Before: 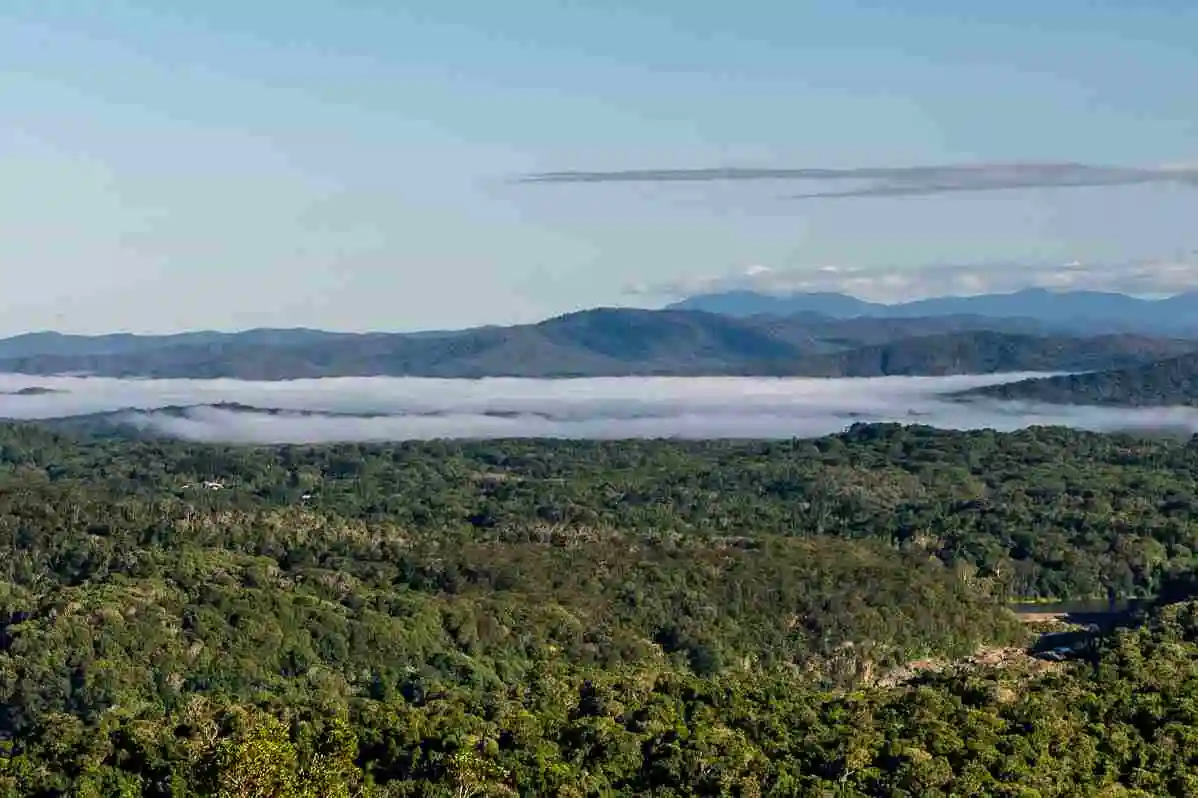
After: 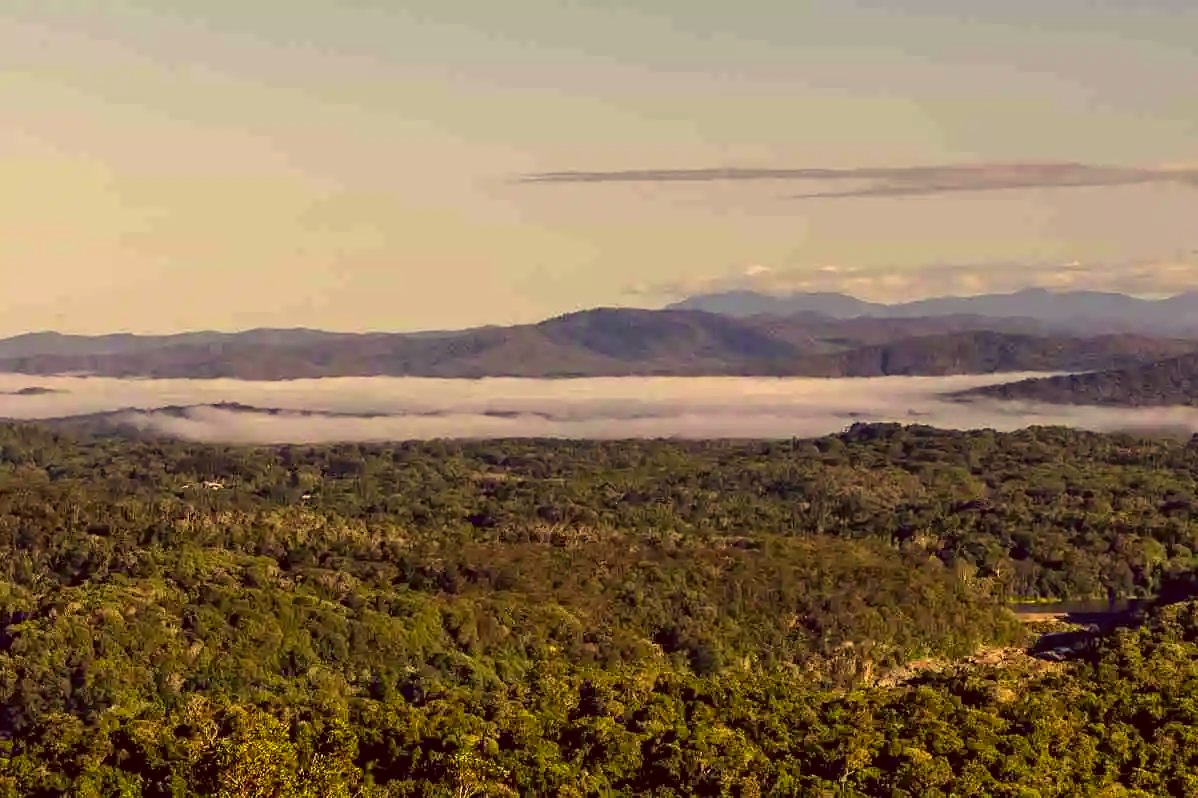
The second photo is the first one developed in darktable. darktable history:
color correction: highlights a* 9.8, highlights b* 38.84, shadows a* 14.41, shadows b* 3.09
